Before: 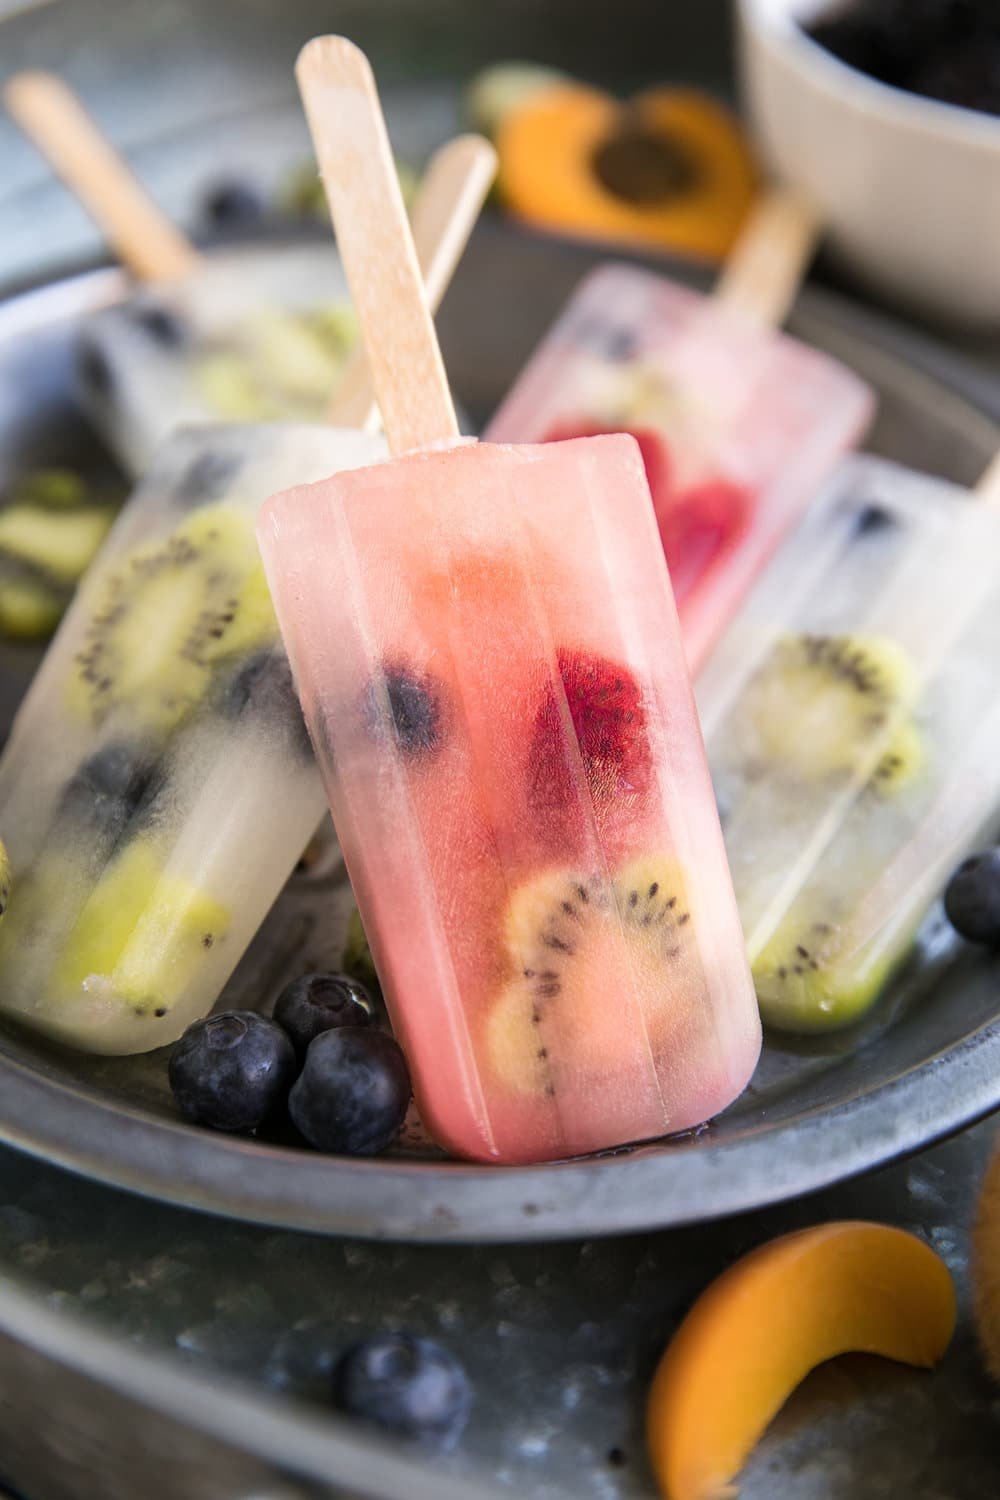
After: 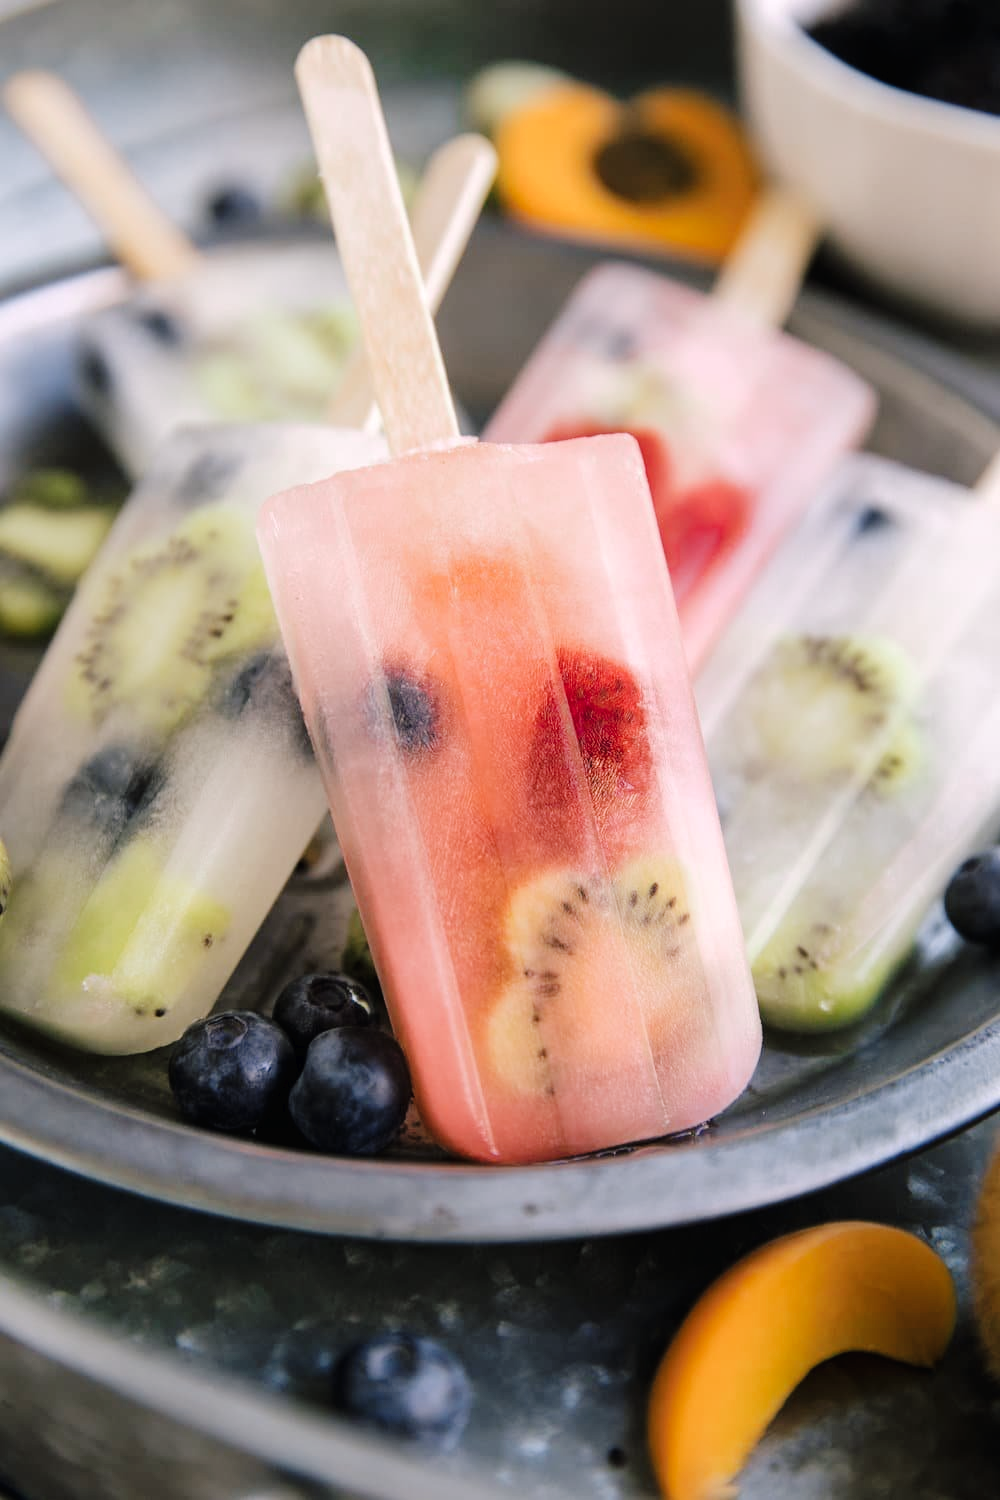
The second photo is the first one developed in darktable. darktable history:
tone curve: curves: ch0 [(0, 0) (0.003, 0.011) (0.011, 0.012) (0.025, 0.013) (0.044, 0.023) (0.069, 0.04) (0.1, 0.06) (0.136, 0.094) (0.177, 0.145) (0.224, 0.213) (0.277, 0.301) (0.335, 0.389) (0.399, 0.473) (0.468, 0.554) (0.543, 0.627) (0.623, 0.694) (0.709, 0.763) (0.801, 0.83) (0.898, 0.906) (1, 1)], preserve colors none
color look up table: target L [89.43, 89.14, 85.9, 77.86, 66.7, 58.25, 60.26, 50.66, 36.59, 27.99, 4.38, 201.19, 93.56, 81.88, 63.28, 65.78, 56.1, 50.88, 51.87, 46.04, 41.94, 38.32, 36.42, 30.52, 24.51, 94.02, 82.72, 69.93, 69.52, 73.97, 67.98, 54.44, 63.12, 52.63, 47.61, 37.3, 37.83, 36.22, 31.86, 35.09, 16.41, 4.259, 93.35, 95.62, 77.14, 70.06, 68.51, 44.63, 19.57], target a [-24.15, -20.15, -38.32, -36.09, -8.537, -53.3, -25.22, -23.27, -29.13, -19.54, -1.279, 0, -0.352, -0.6, 45.98, 13.84, 60.69, 40.27, 14.13, 70.55, 30.43, 55.82, 47.49, 4.656, 20.39, 22.81, 25.54, 45.01, 23.93, 50.98, 26.14, 14.89, 45.23, 68.47, 7.02, 3.869, 19.39, 38.42, 41.76, 21.74, 17.55, 11.61, -2.224, -44.41, -30.56, -21.45, -7.472, -16.98, -10.64], target b [37.29, 17.92, 20.24, 9.395, 31, 32.71, 45.51, 0.84, 19.59, 13.34, 3.959, -0.001, 12.33, 64.43, 59.29, 62.51, 58.1, 12.35, 16.35, 25.51, 39.57, 42.77, 28.34, 2.239, 29.06, -12.09, -17.64, 0.035, -6.348, -30.36, -40.39, -31.04, -47.22, -13.08, -59.82, -17.1, -36.21, -57.69, -7.736, -79.82, -35.65, -14.08, -1.413, -10.96, -23.89, -16.24, -34.38, -32.66, -5.404], num patches 49
